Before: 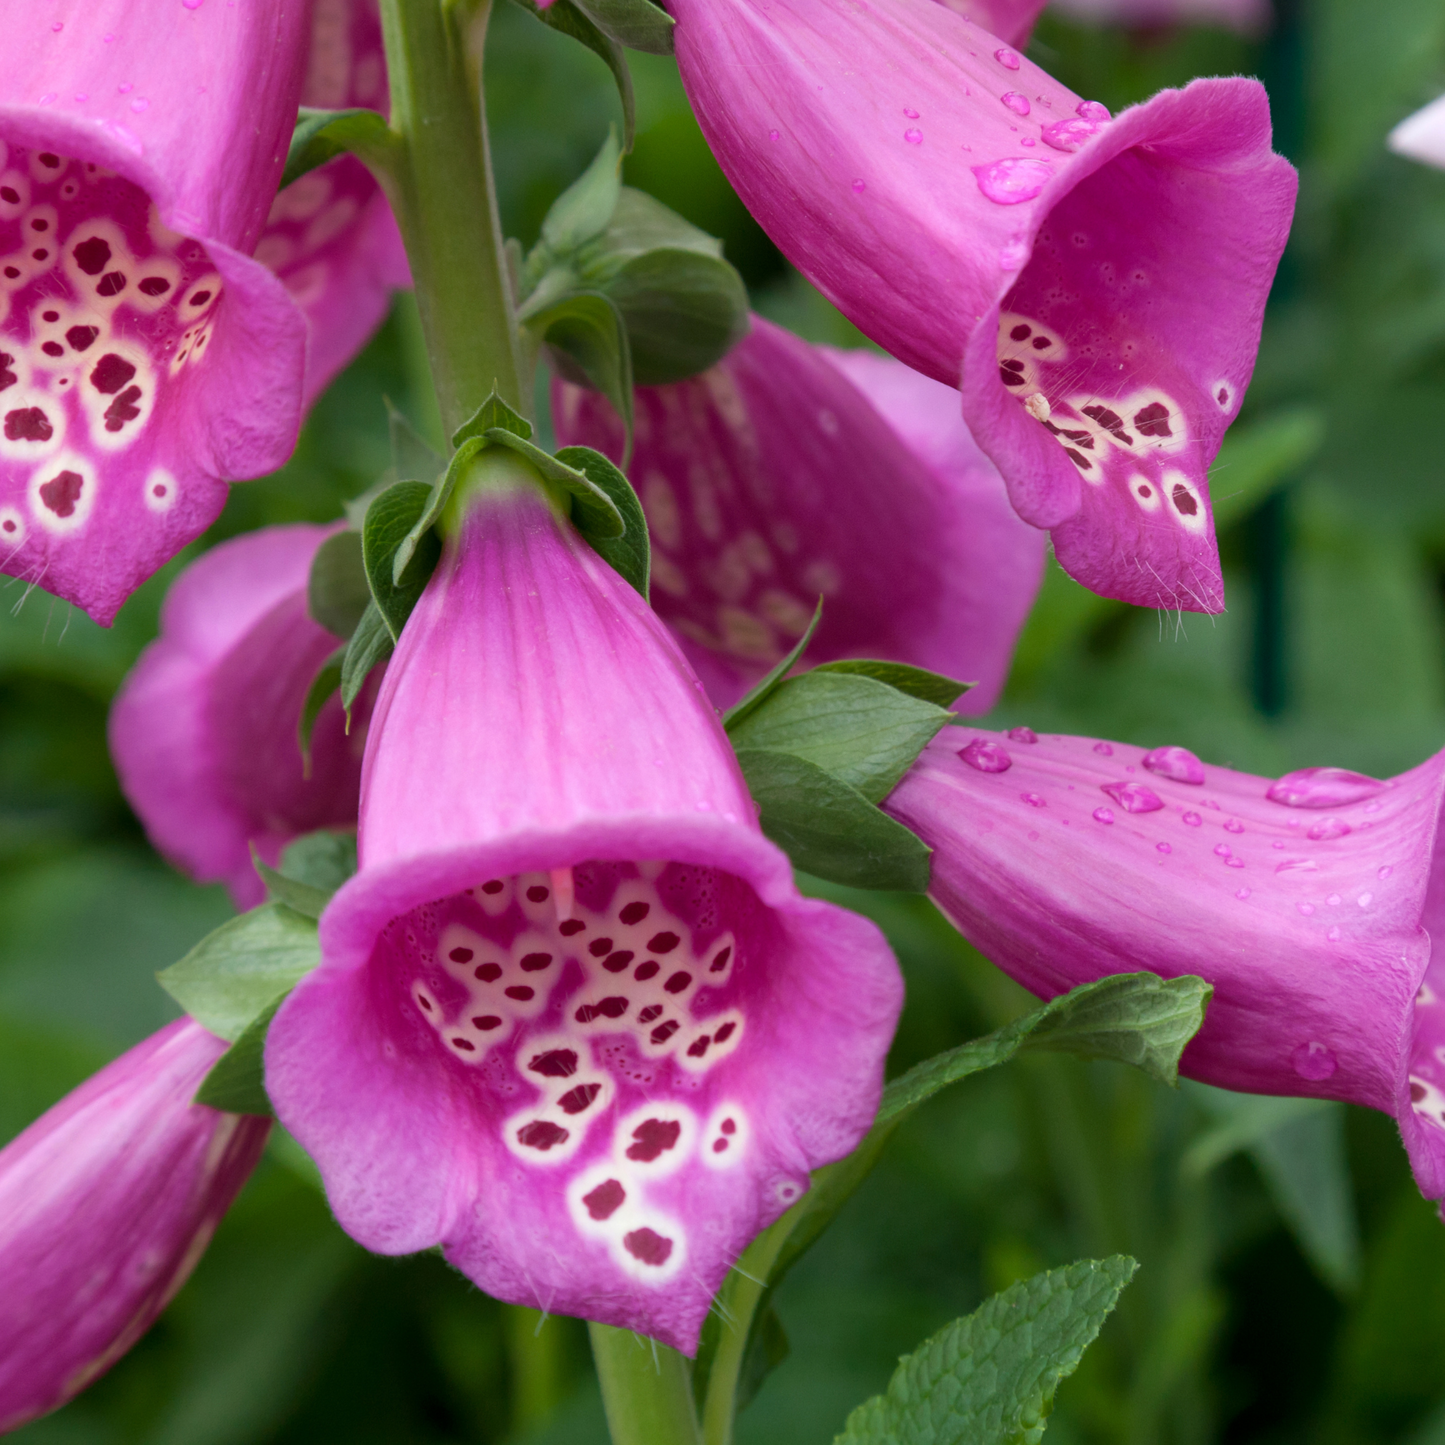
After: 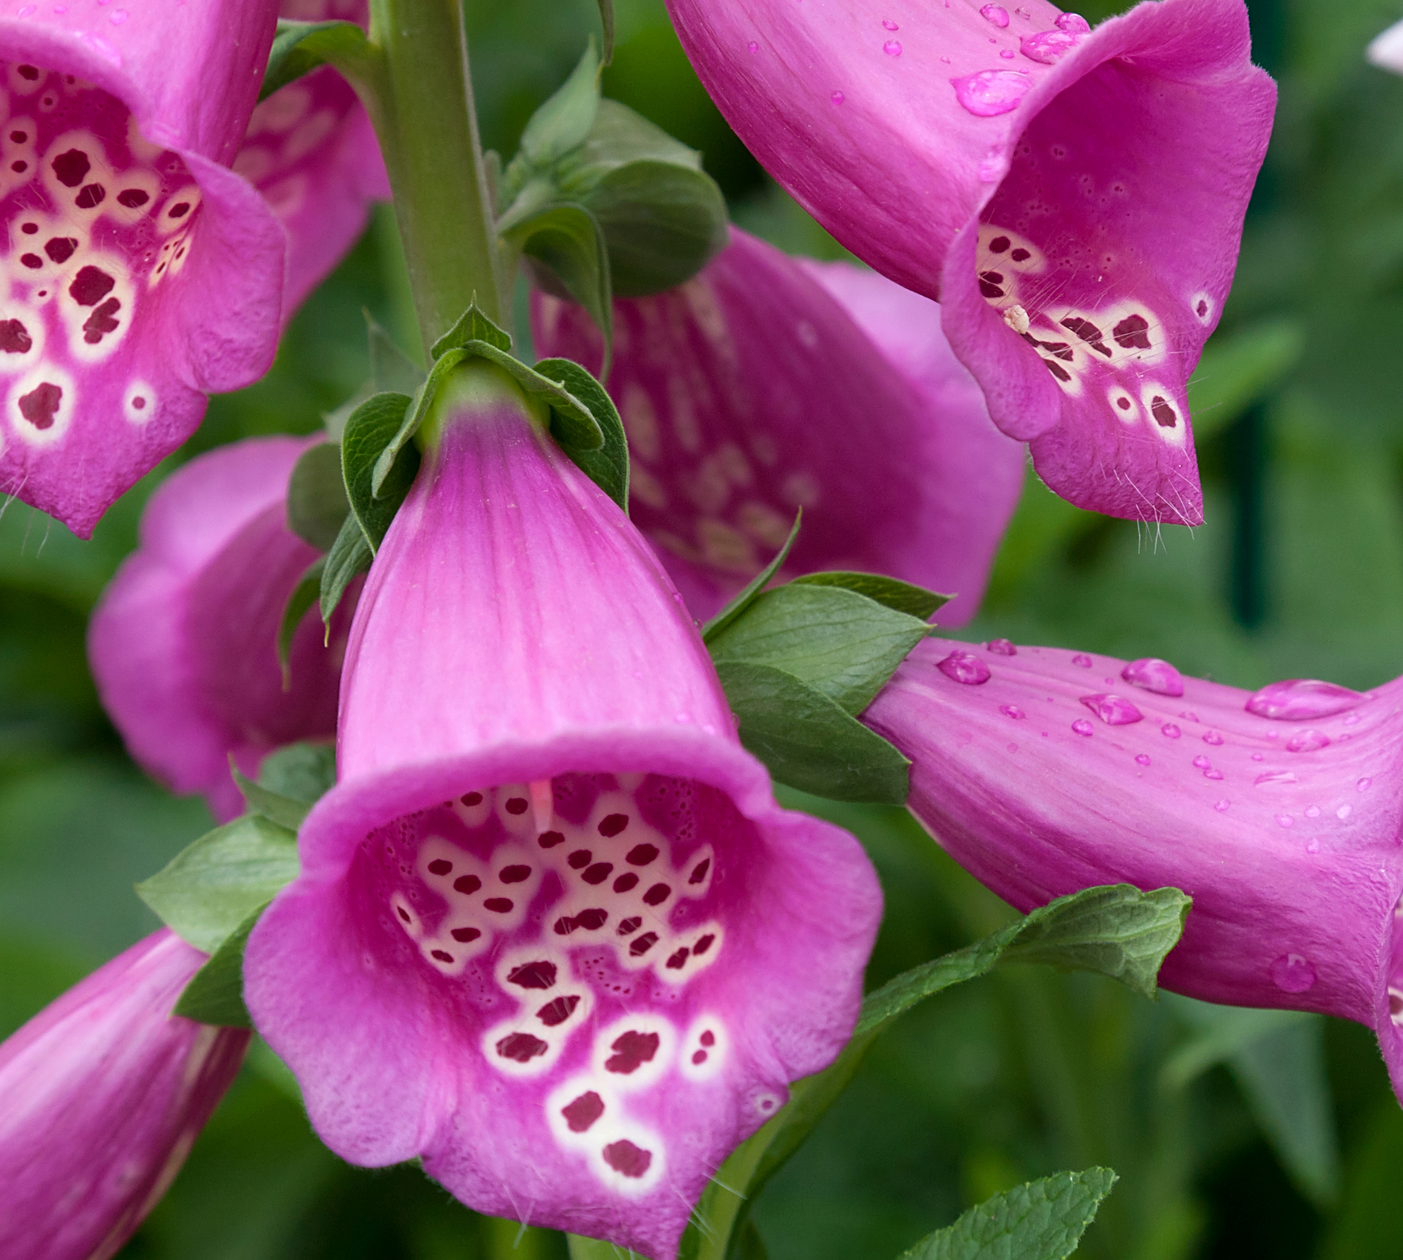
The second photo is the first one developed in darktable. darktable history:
crop: left 1.507%, top 6.147%, right 1.379%, bottom 6.637%
sharpen: on, module defaults
